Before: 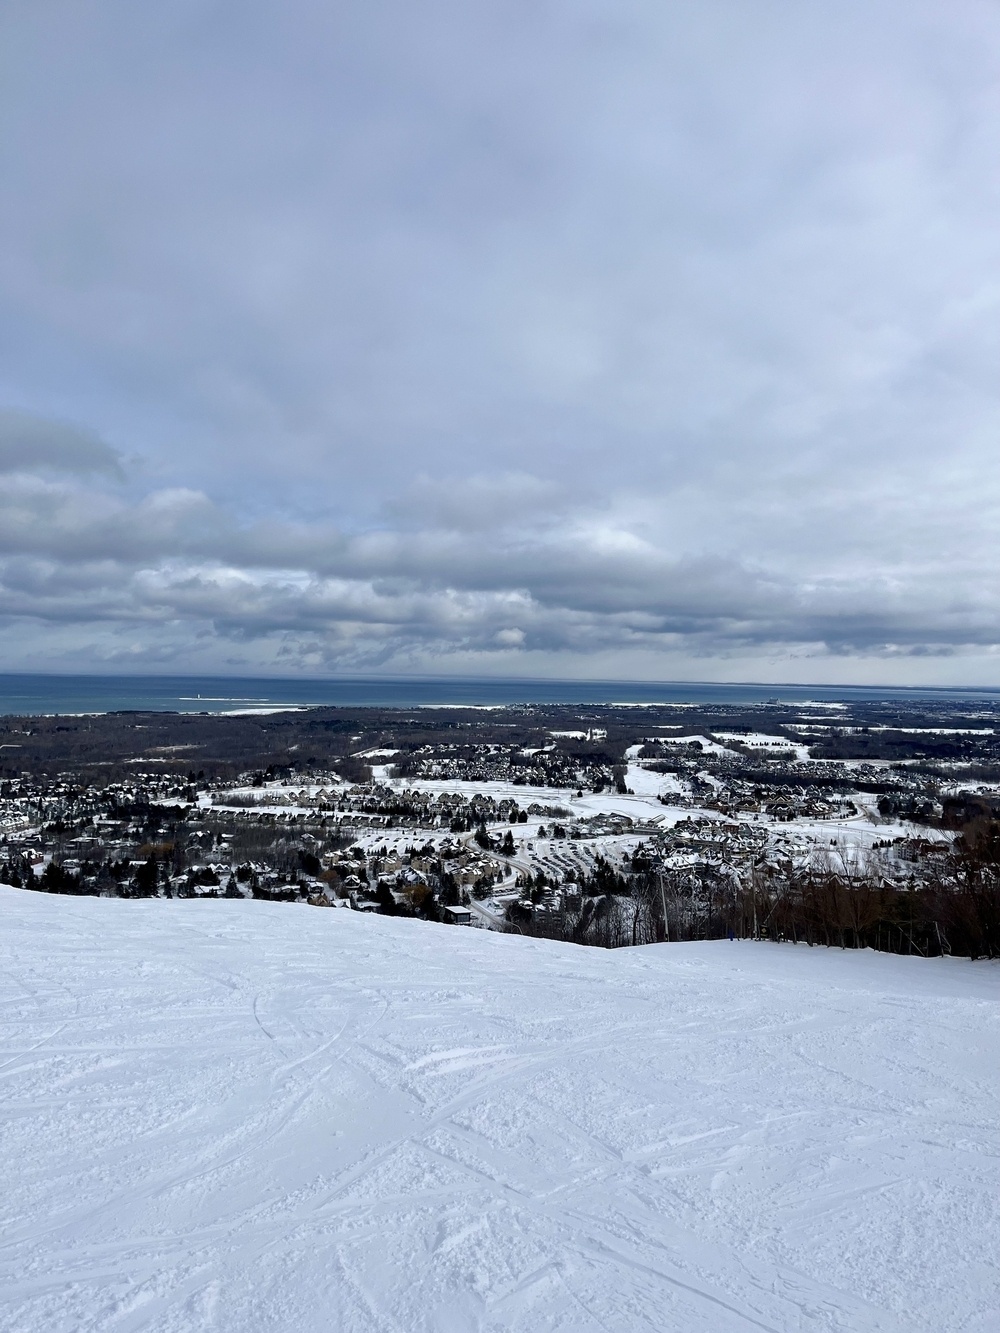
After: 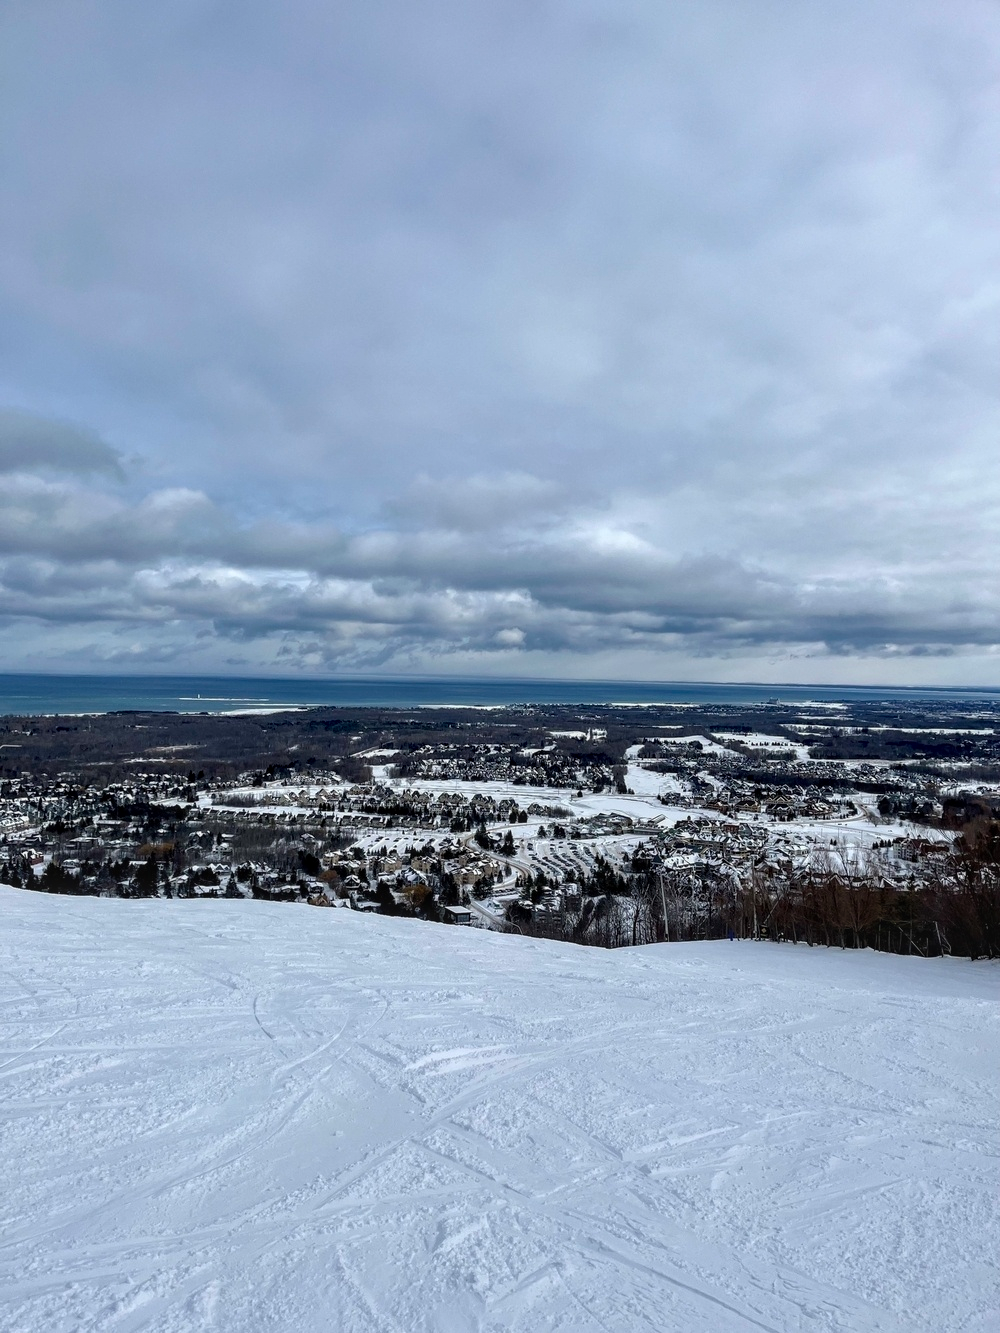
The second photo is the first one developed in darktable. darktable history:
local contrast: highlights 53%, shadows 52%, detail 130%, midtone range 0.452
shadows and highlights: shadows 36.37, highlights -27.76, soften with gaussian
